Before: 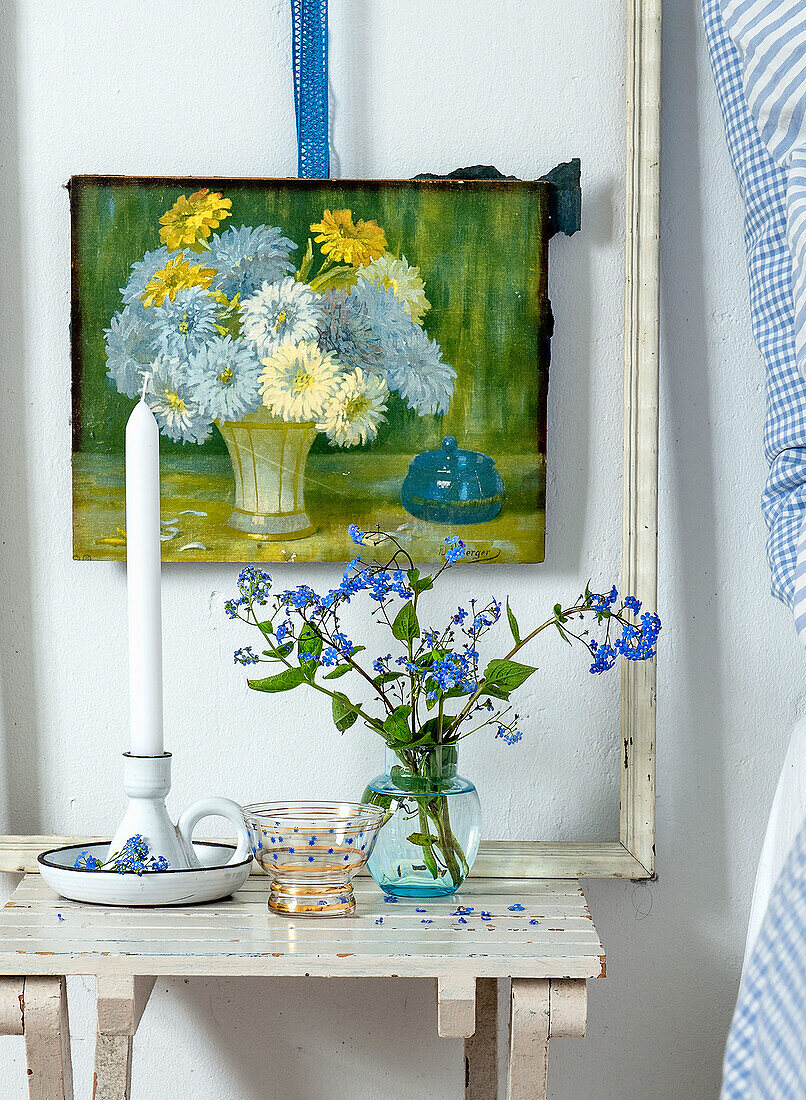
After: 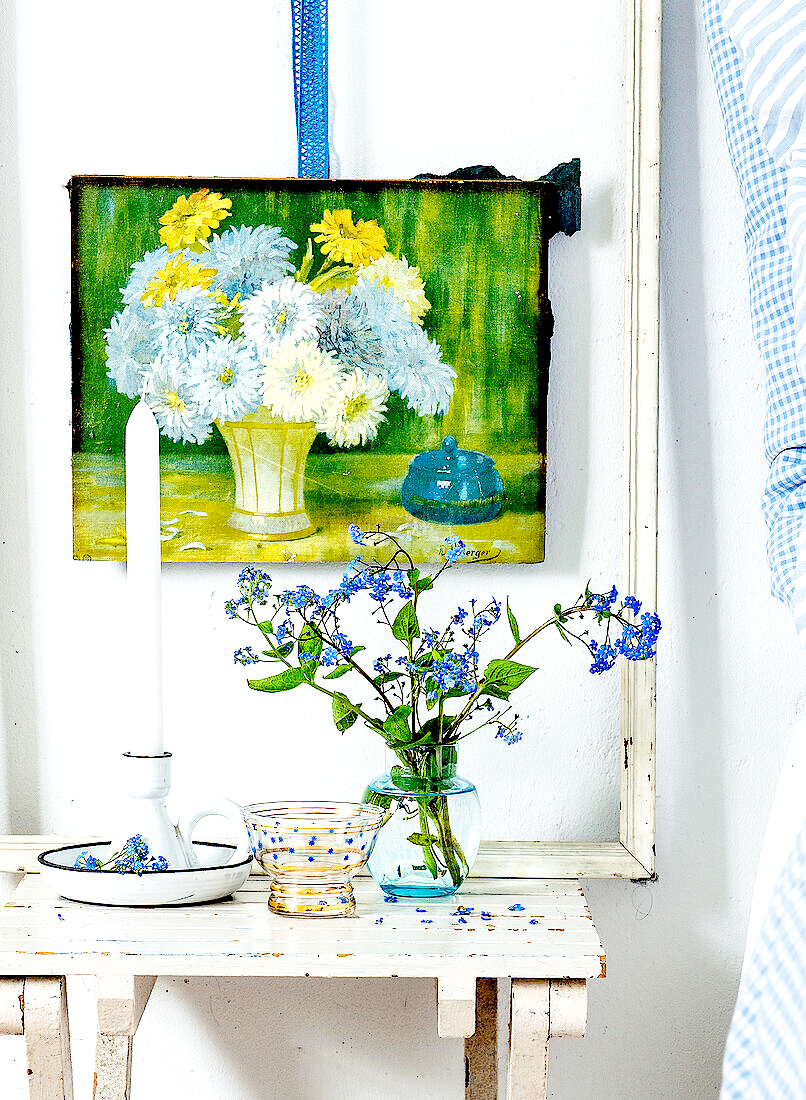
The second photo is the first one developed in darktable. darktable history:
base curve: curves: ch0 [(0, 0) (0.008, 0.007) (0.022, 0.029) (0.048, 0.089) (0.092, 0.197) (0.191, 0.399) (0.275, 0.534) (0.357, 0.65) (0.477, 0.78) (0.542, 0.833) (0.799, 0.973) (1, 1)], preserve colors none
exposure: black level correction 0.032, exposure 0.303 EV, compensate highlight preservation false
